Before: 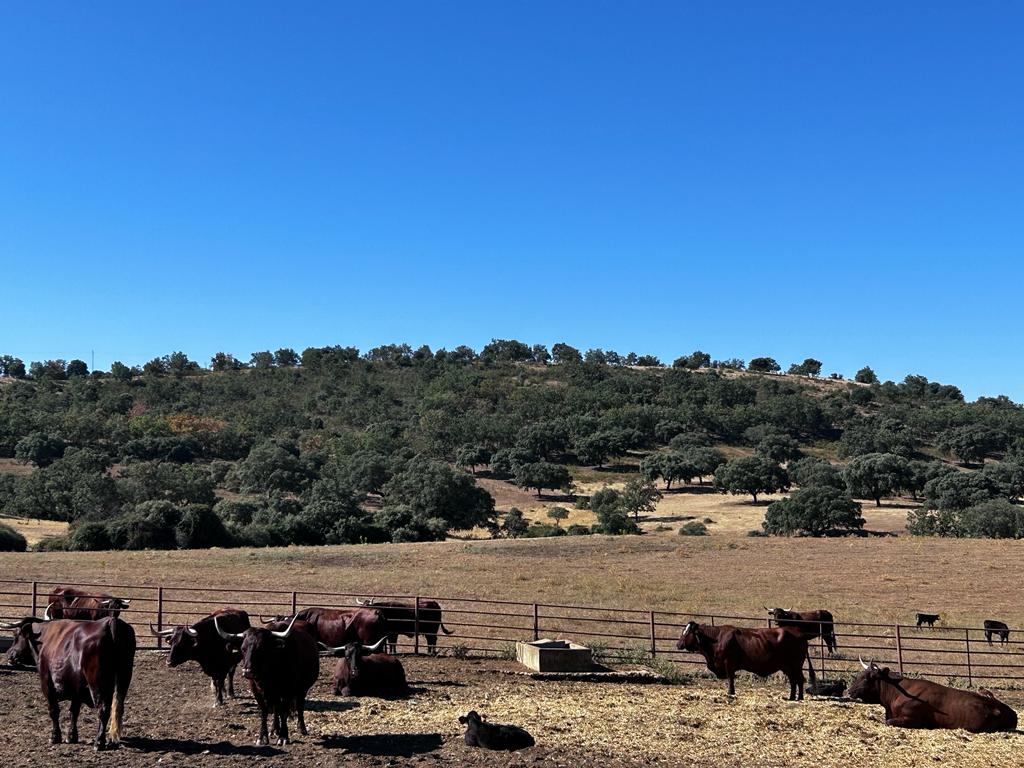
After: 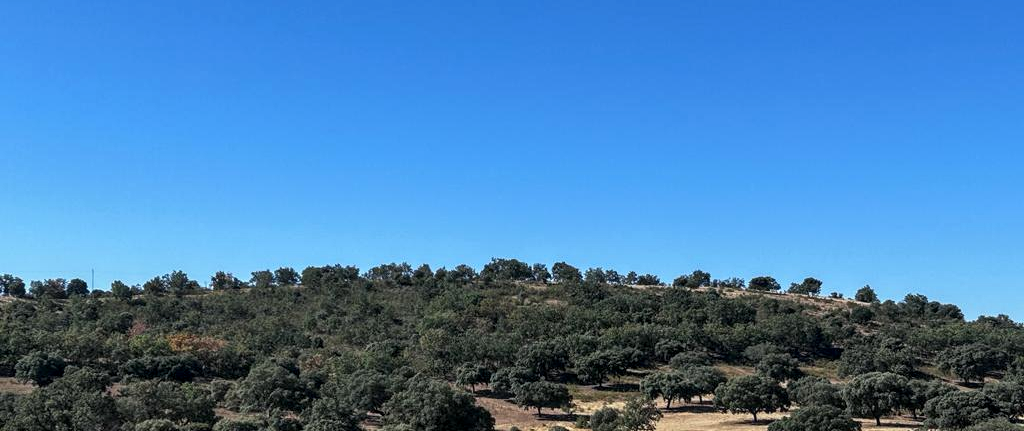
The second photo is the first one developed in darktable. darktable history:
crop and rotate: top 10.605%, bottom 33.274%
local contrast: on, module defaults
shadows and highlights: radius 334.93, shadows 63.48, highlights 6.06, compress 87.7%, highlights color adjustment 39.73%, soften with gaussian
